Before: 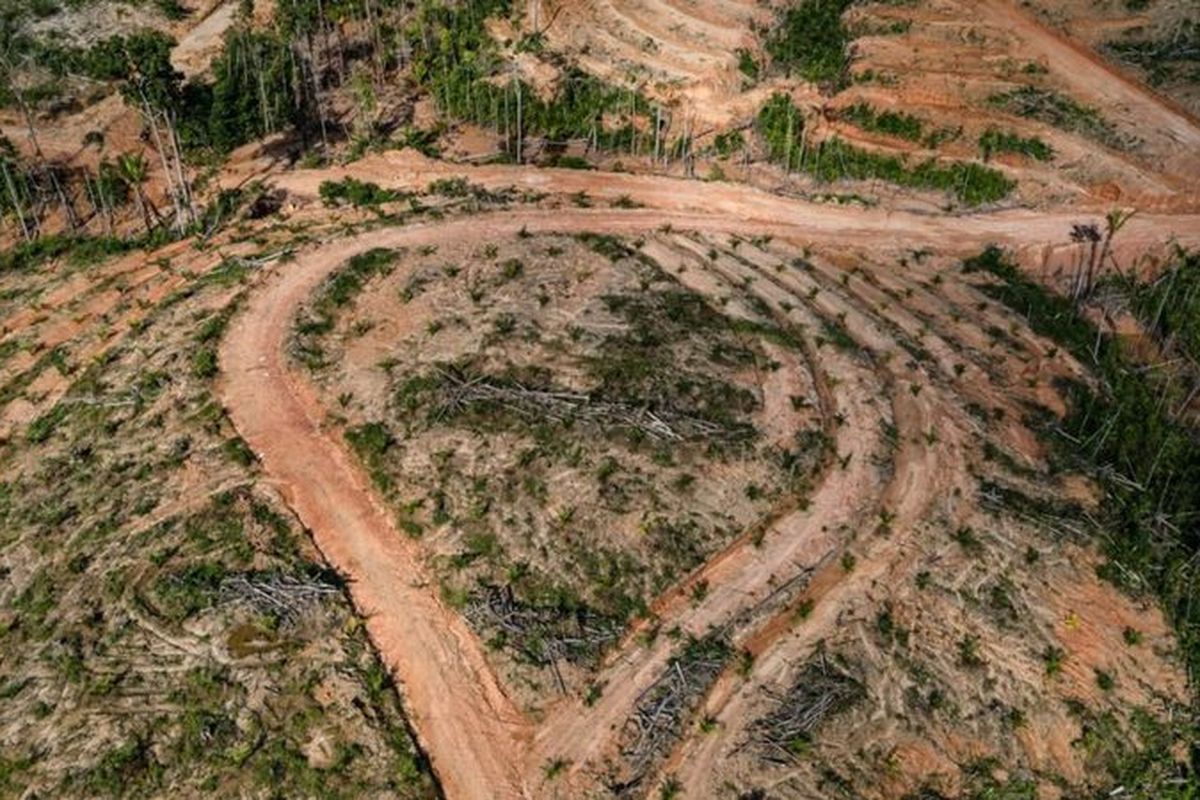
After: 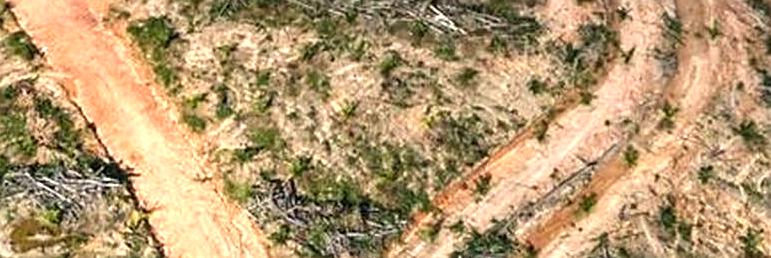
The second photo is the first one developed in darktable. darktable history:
contrast equalizer: octaves 7, y [[0.5, 0.5, 0.5, 0.539, 0.64, 0.611], [0.5 ×6], [0.5 ×6], [0 ×6], [0 ×6]], mix -0.209
color correction: highlights b* 2.92
crop: left 18.133%, top 50.872%, right 17.598%, bottom 16.842%
sharpen: on, module defaults
exposure: black level correction 0, exposure 1.096 EV, compensate exposure bias true, compensate highlight preservation false
